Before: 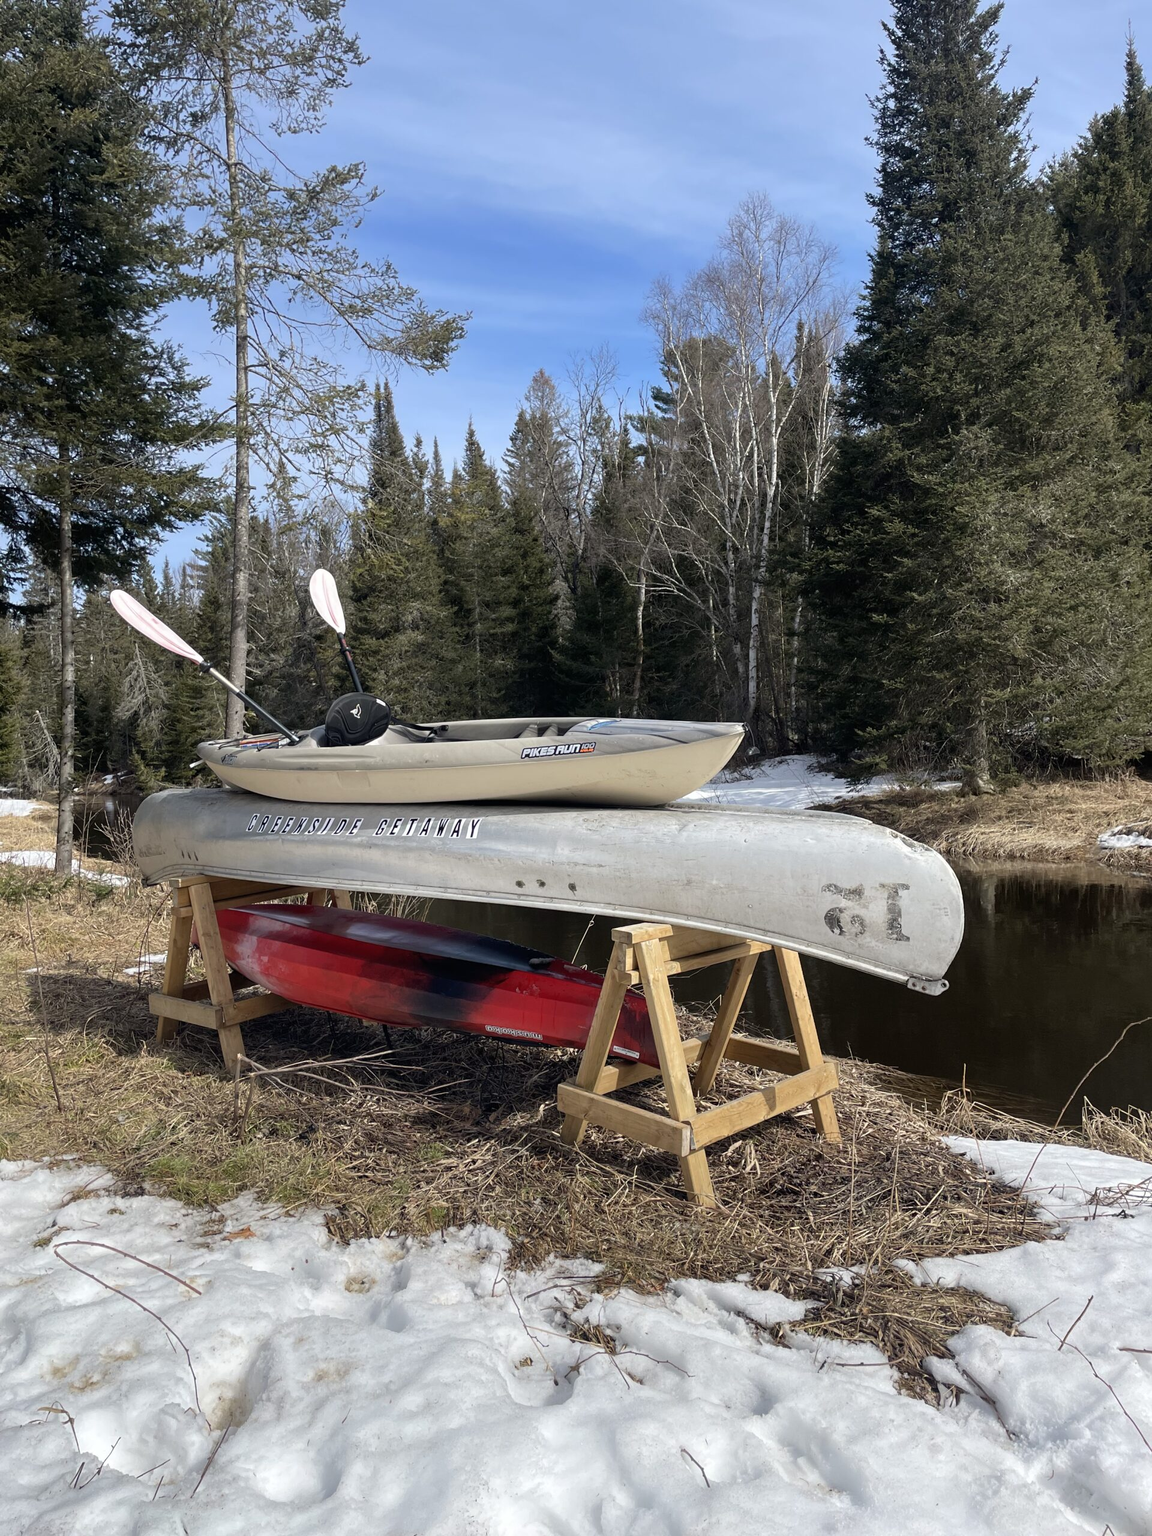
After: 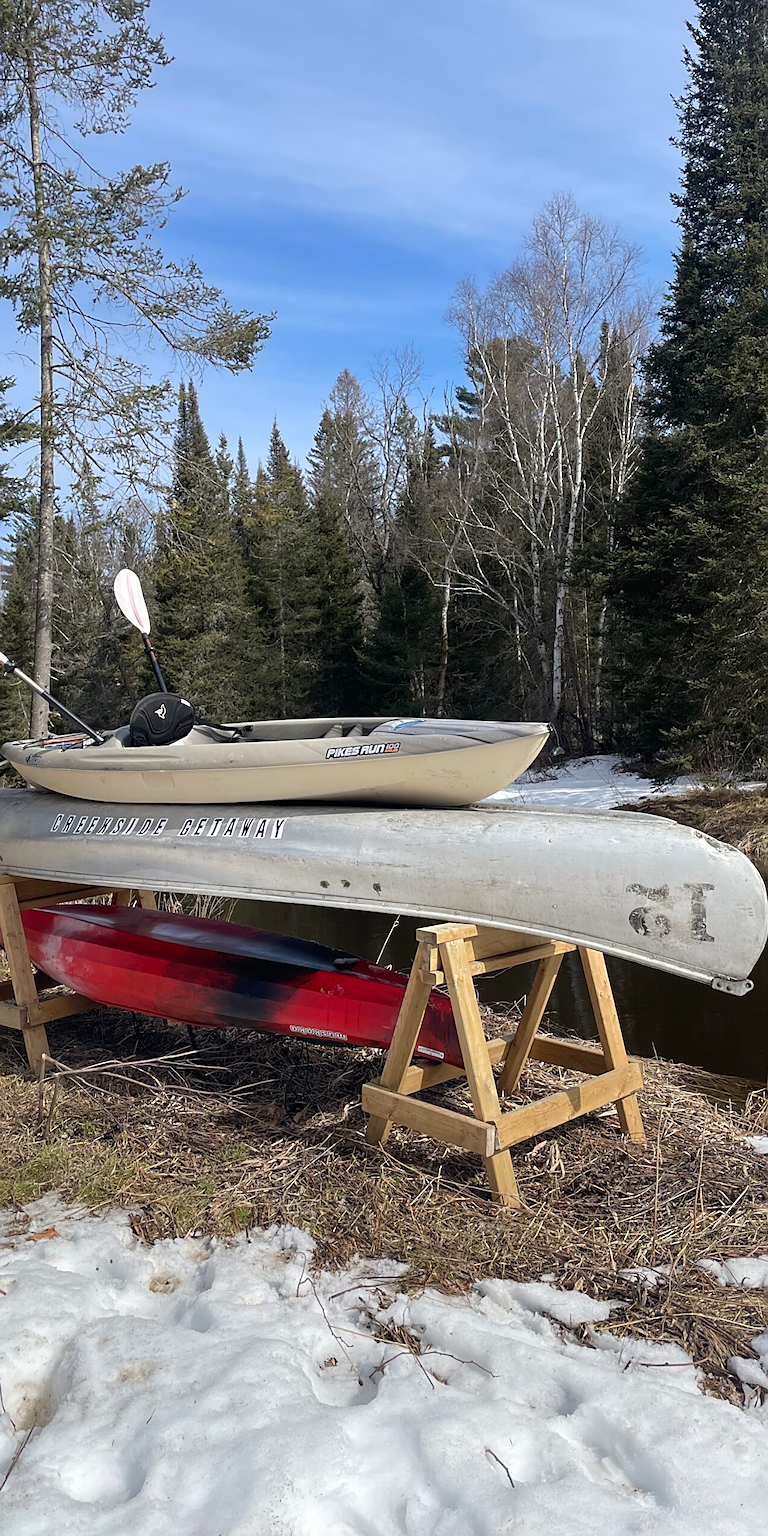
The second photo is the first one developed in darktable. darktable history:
crop: left 17.017%, right 16.233%
sharpen: on, module defaults
